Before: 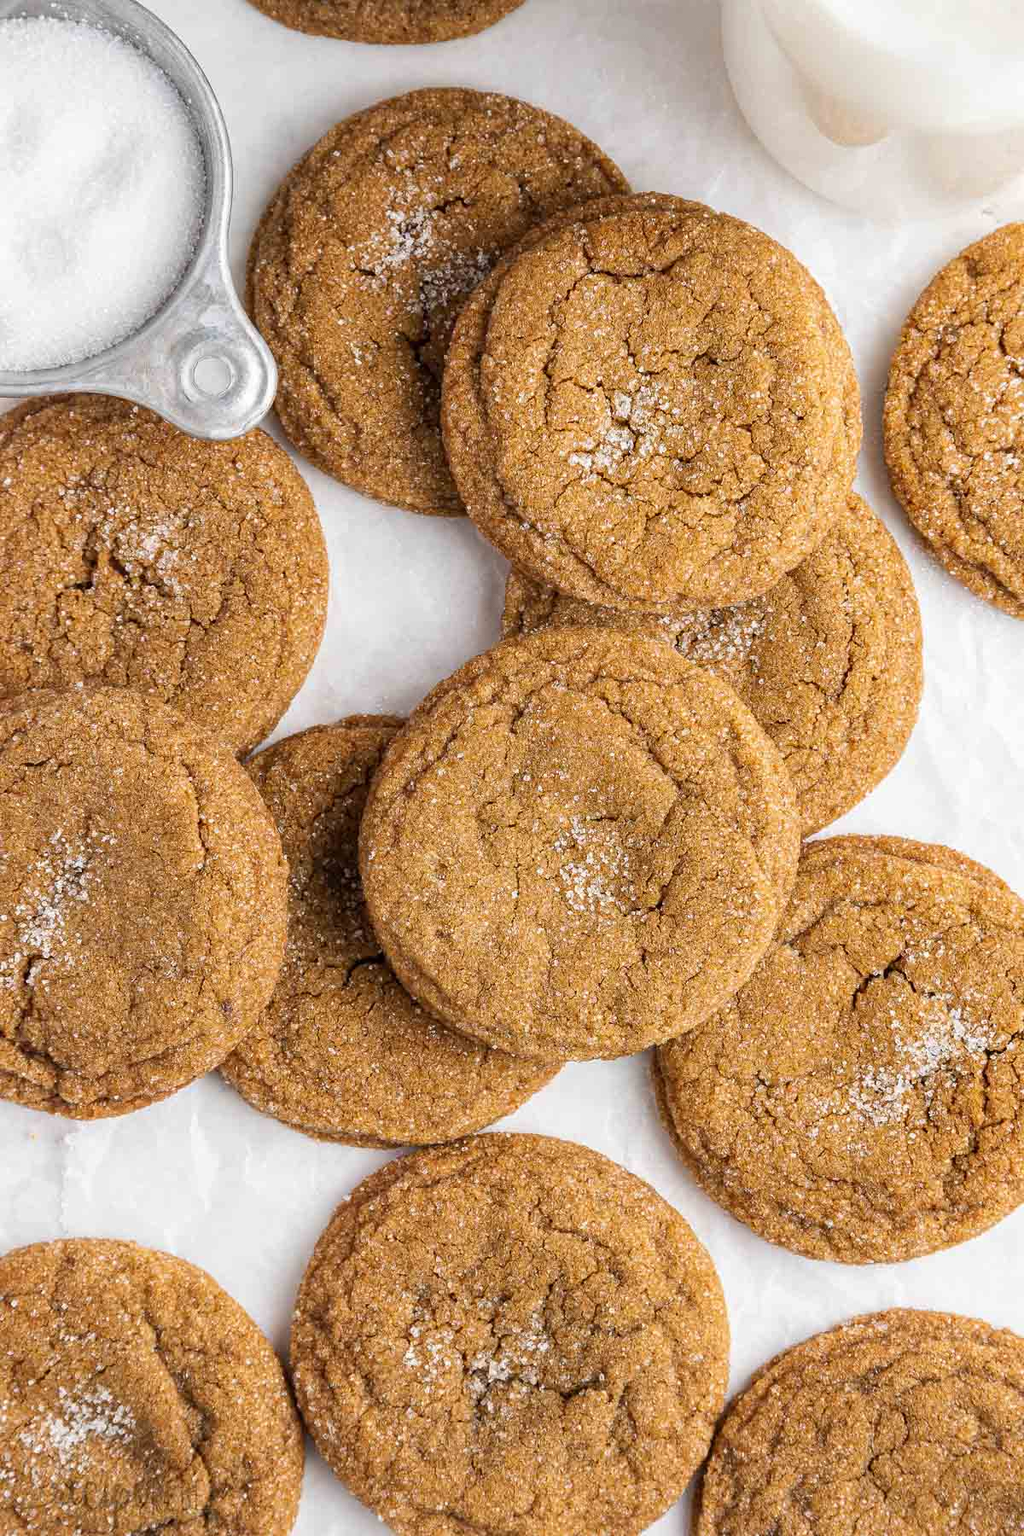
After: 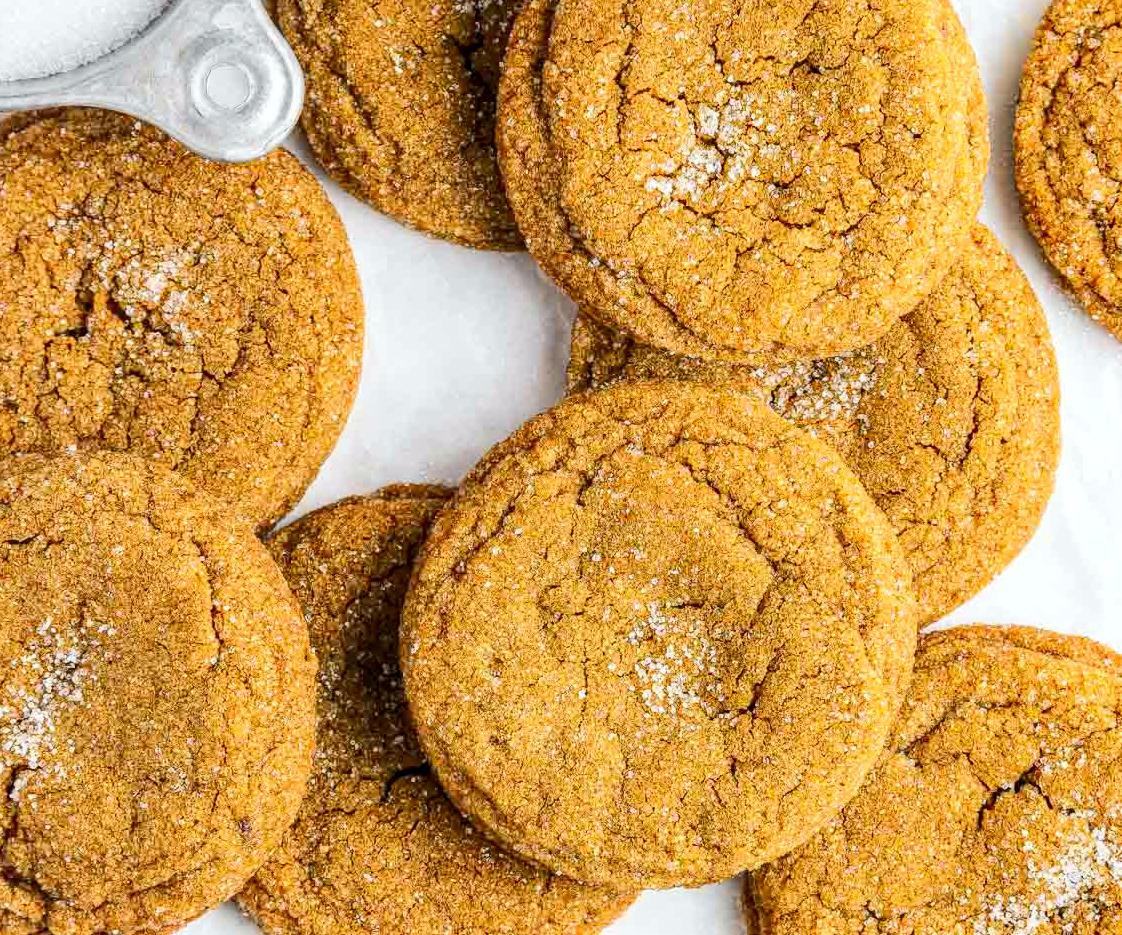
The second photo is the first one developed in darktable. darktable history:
crop: left 1.773%, top 19.704%, right 4.722%, bottom 28.349%
local contrast: on, module defaults
tone curve: curves: ch0 [(0, 0) (0.071, 0.06) (0.253, 0.242) (0.437, 0.498) (0.55, 0.644) (0.657, 0.749) (0.823, 0.876) (1, 0.99)]; ch1 [(0, 0) (0.346, 0.307) (0.408, 0.369) (0.453, 0.457) (0.476, 0.489) (0.502, 0.493) (0.521, 0.515) (0.537, 0.531) (0.612, 0.641) (0.676, 0.728) (1, 1)]; ch2 [(0, 0) (0.346, 0.34) (0.434, 0.46) (0.485, 0.494) (0.5, 0.494) (0.511, 0.504) (0.537, 0.551) (0.579, 0.599) (0.625, 0.686) (1, 1)], color space Lab, independent channels, preserve colors none
